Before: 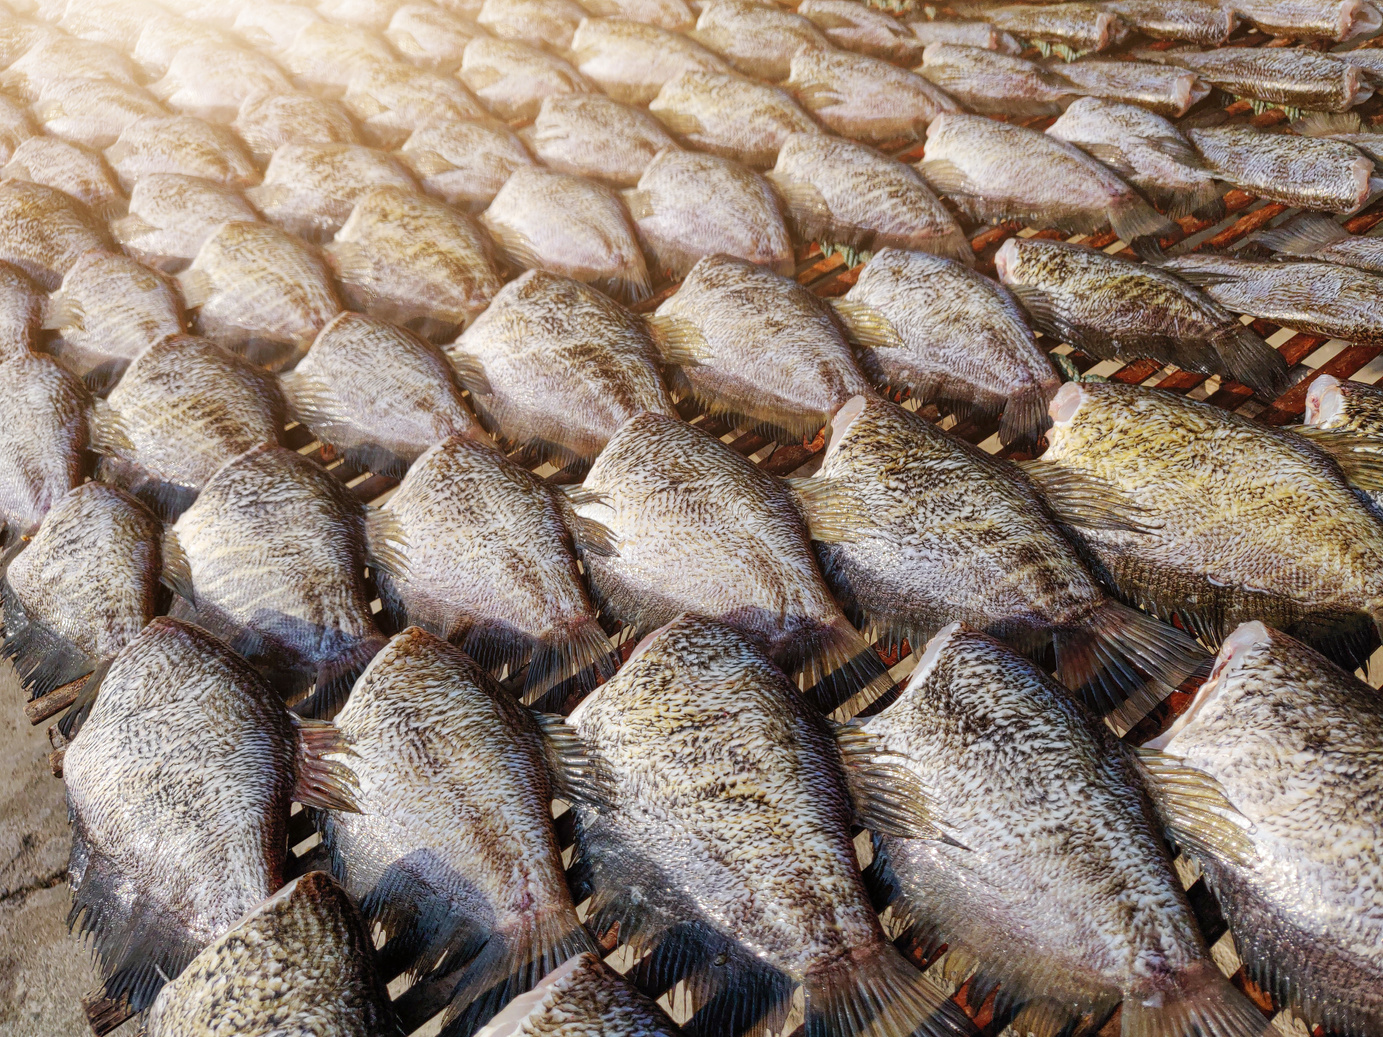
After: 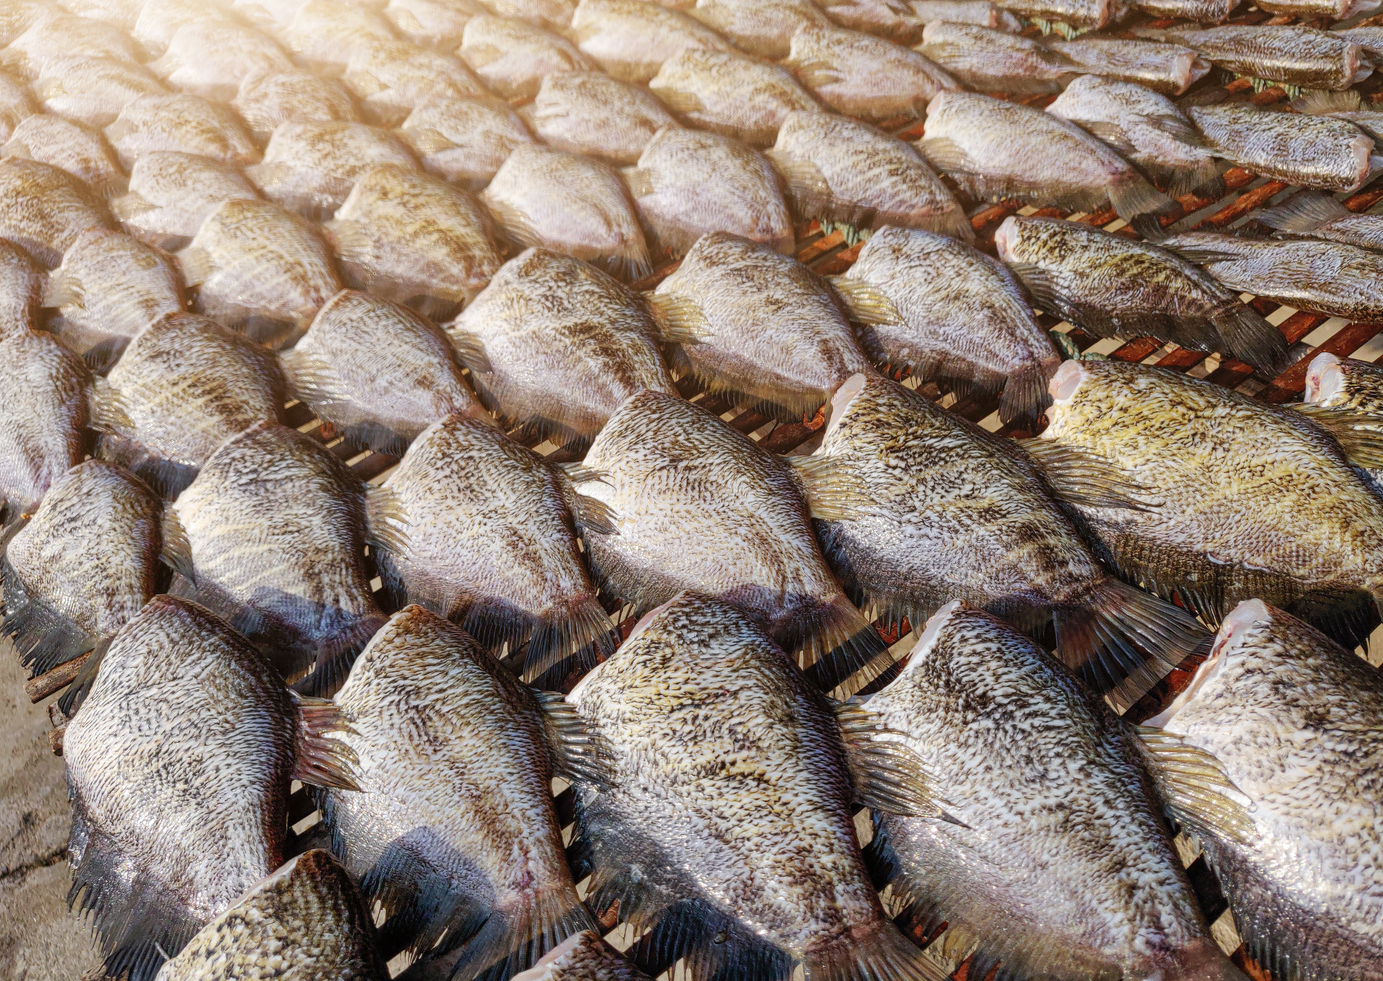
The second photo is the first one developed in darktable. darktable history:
crop and rotate: top 2.128%, bottom 3.205%
